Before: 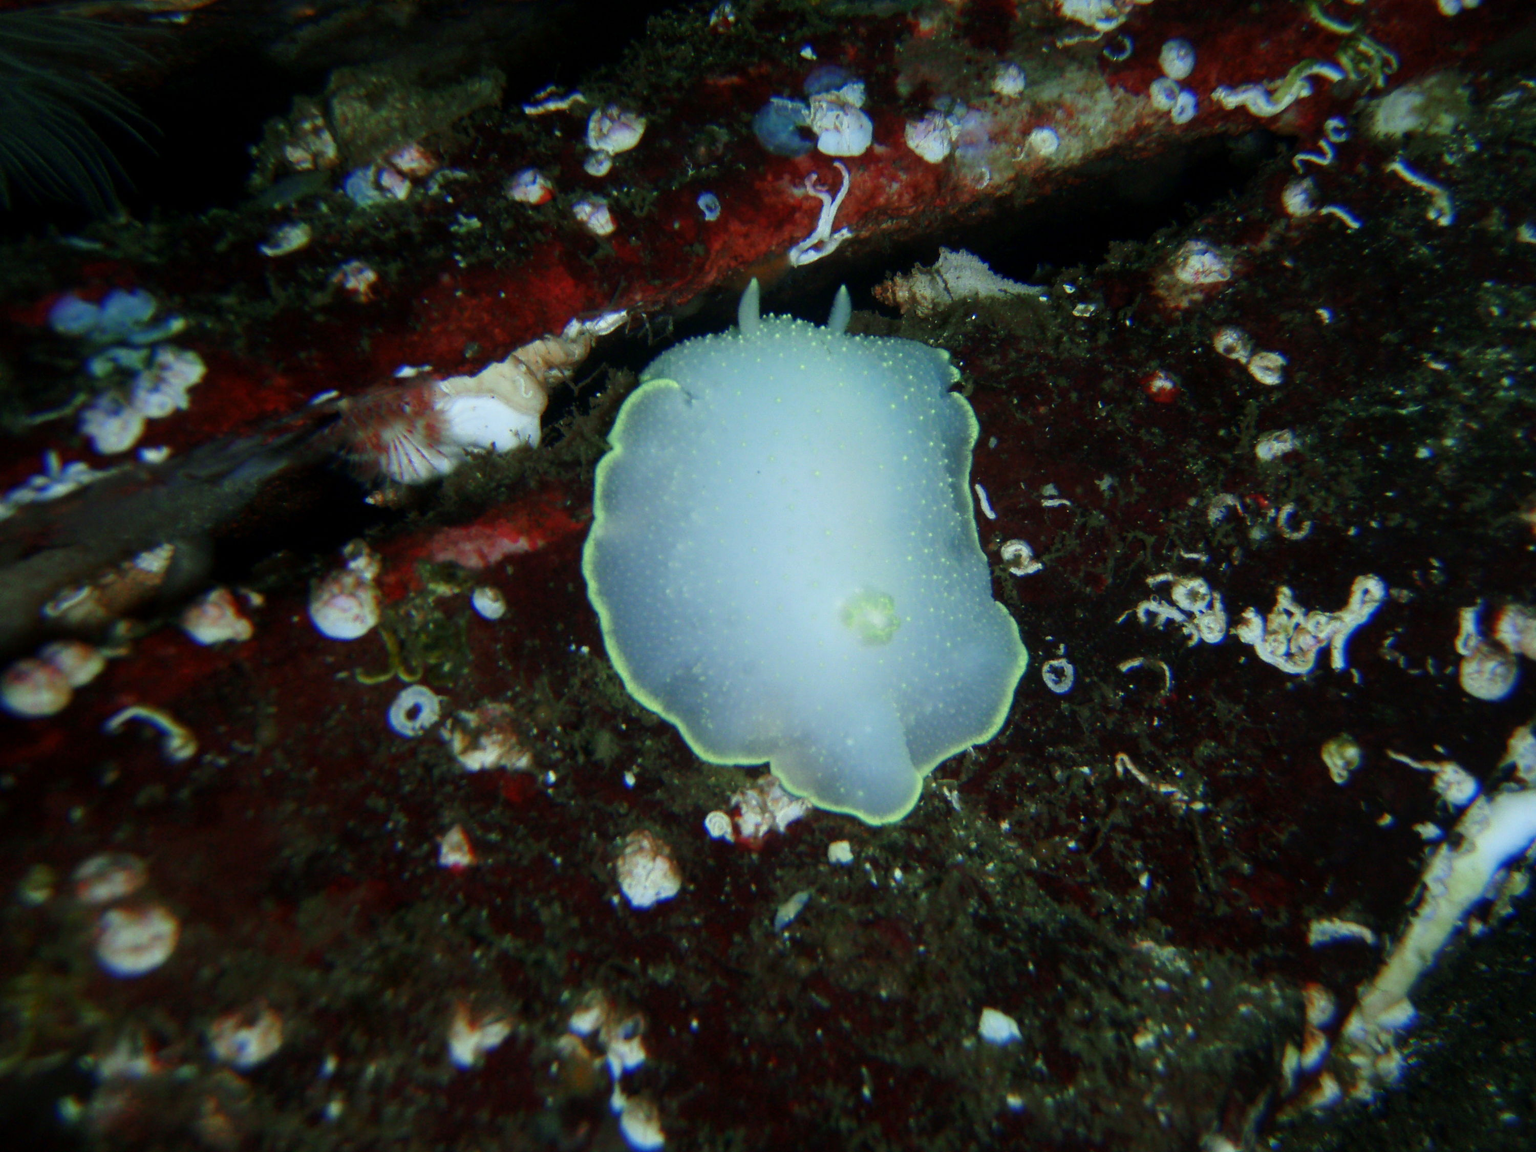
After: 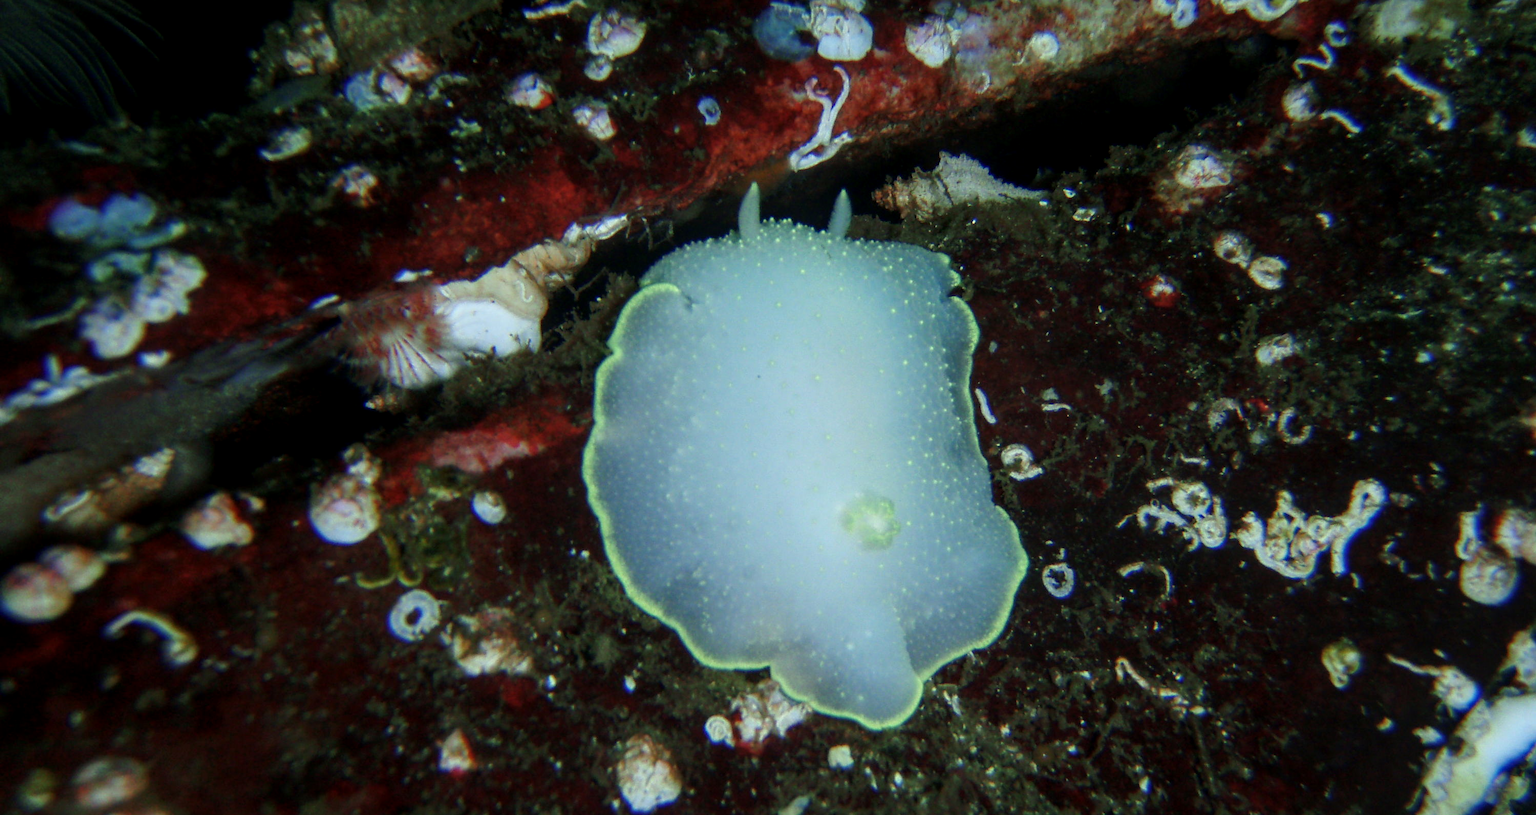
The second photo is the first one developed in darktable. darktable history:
crop and rotate: top 8.321%, bottom 20.915%
tone equalizer: on, module defaults
local contrast: on, module defaults
